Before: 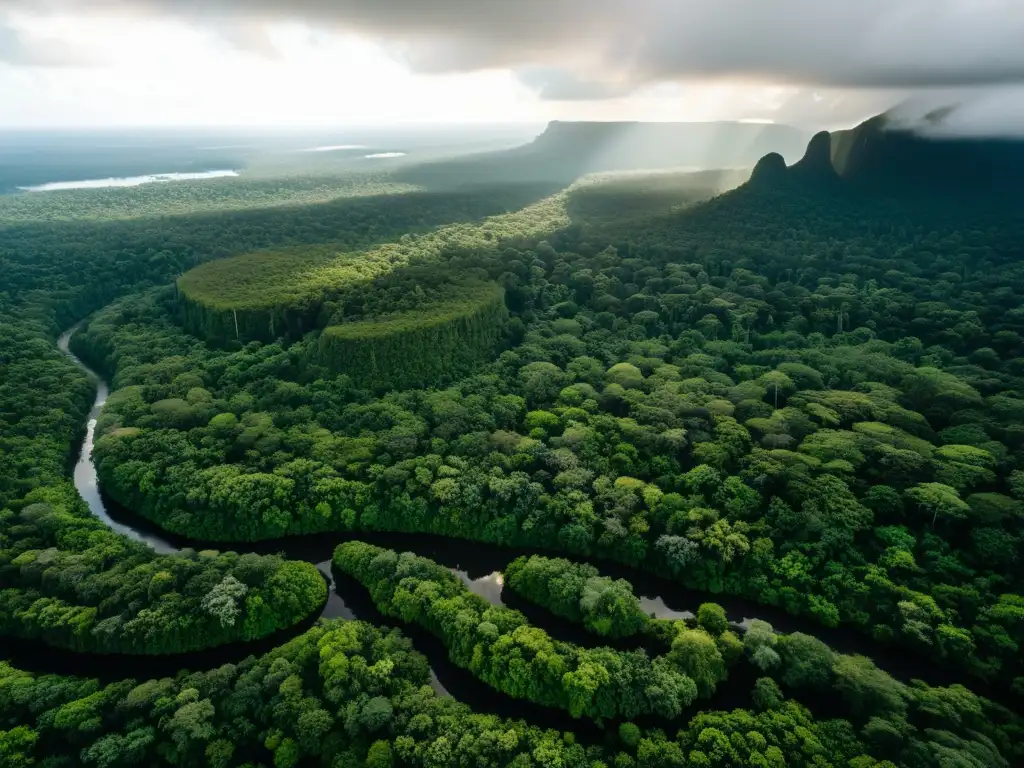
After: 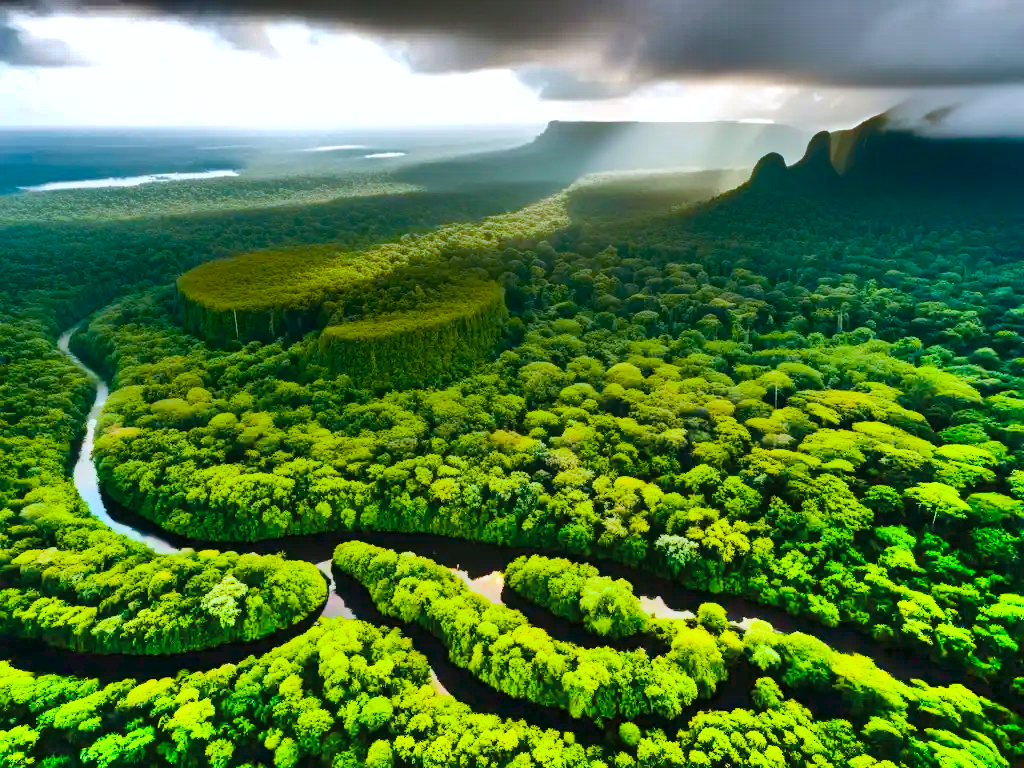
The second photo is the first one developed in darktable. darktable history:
shadows and highlights: radius 123.3, shadows 98.59, white point adjustment -3.1, highlights -98.76, soften with gaussian
color balance rgb: shadows lift › chroma 9.939%, shadows lift › hue 47.08°, highlights gain › luminance 16.97%, highlights gain › chroma 2.946%, highlights gain › hue 262.47°, shadows fall-off 102.158%, linear chroma grading › shadows 31.698%, linear chroma grading › global chroma -1.656%, linear chroma grading › mid-tones 4.072%, perceptual saturation grading › global saturation 34.799%, perceptual saturation grading › highlights -29.893%, perceptual saturation grading › shadows 36.015%, mask middle-gray fulcrum 23.246%, global vibrance 40.915%
